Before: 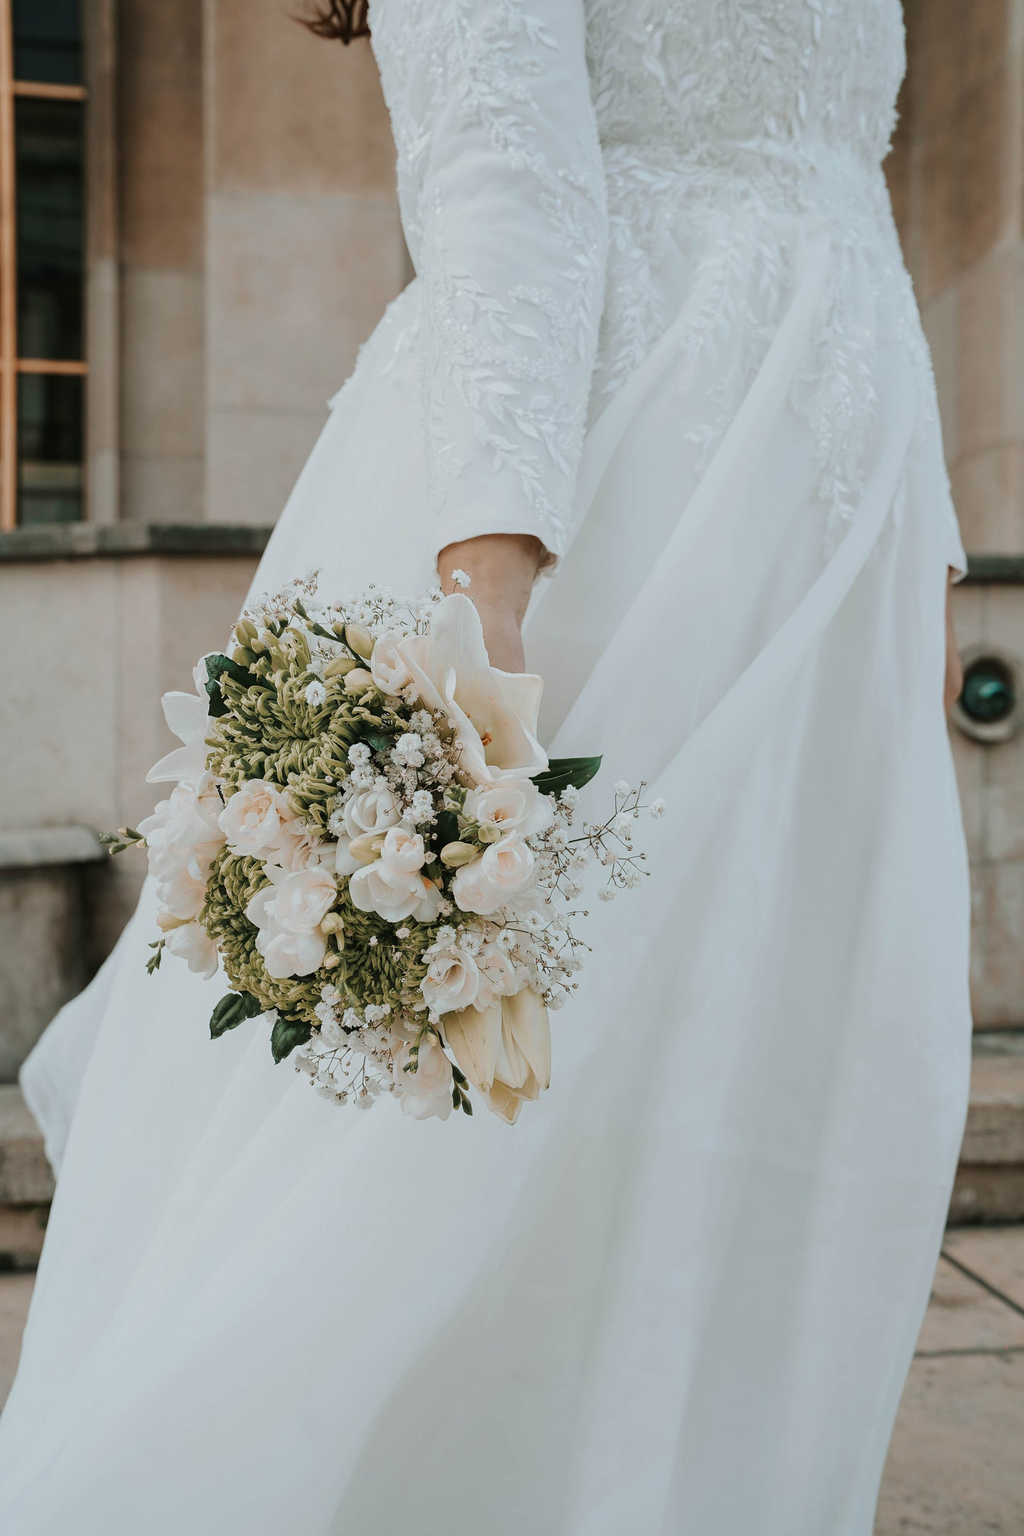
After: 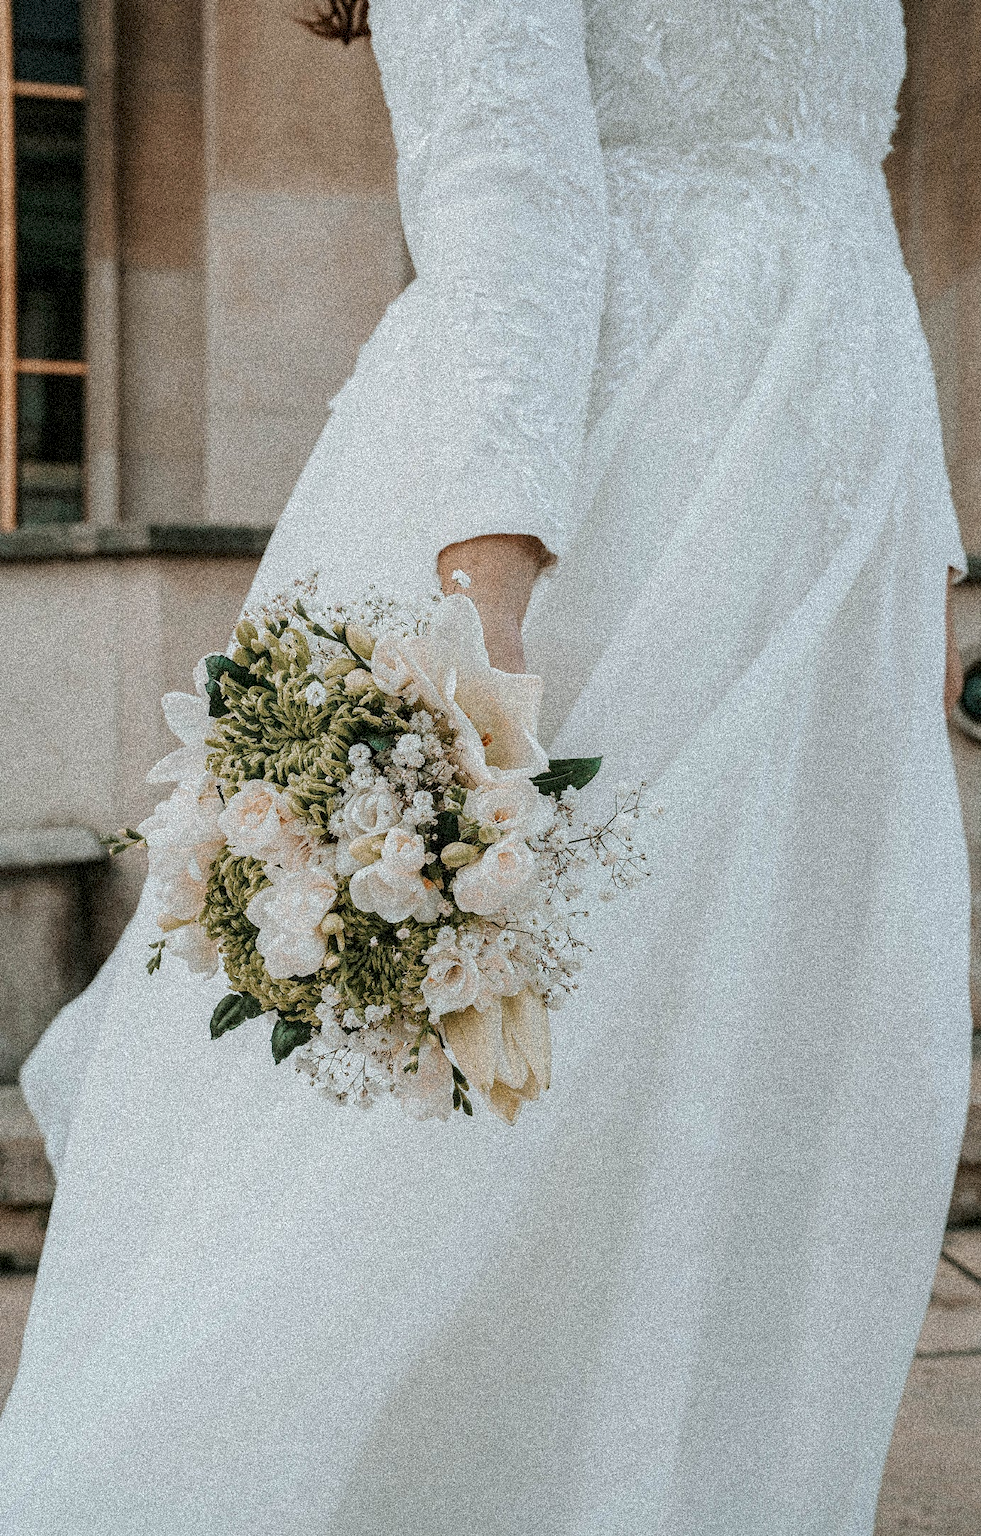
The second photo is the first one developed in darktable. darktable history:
grain: coarseness 3.75 ISO, strength 100%, mid-tones bias 0%
crop: right 4.126%, bottom 0.031%
local contrast: on, module defaults
